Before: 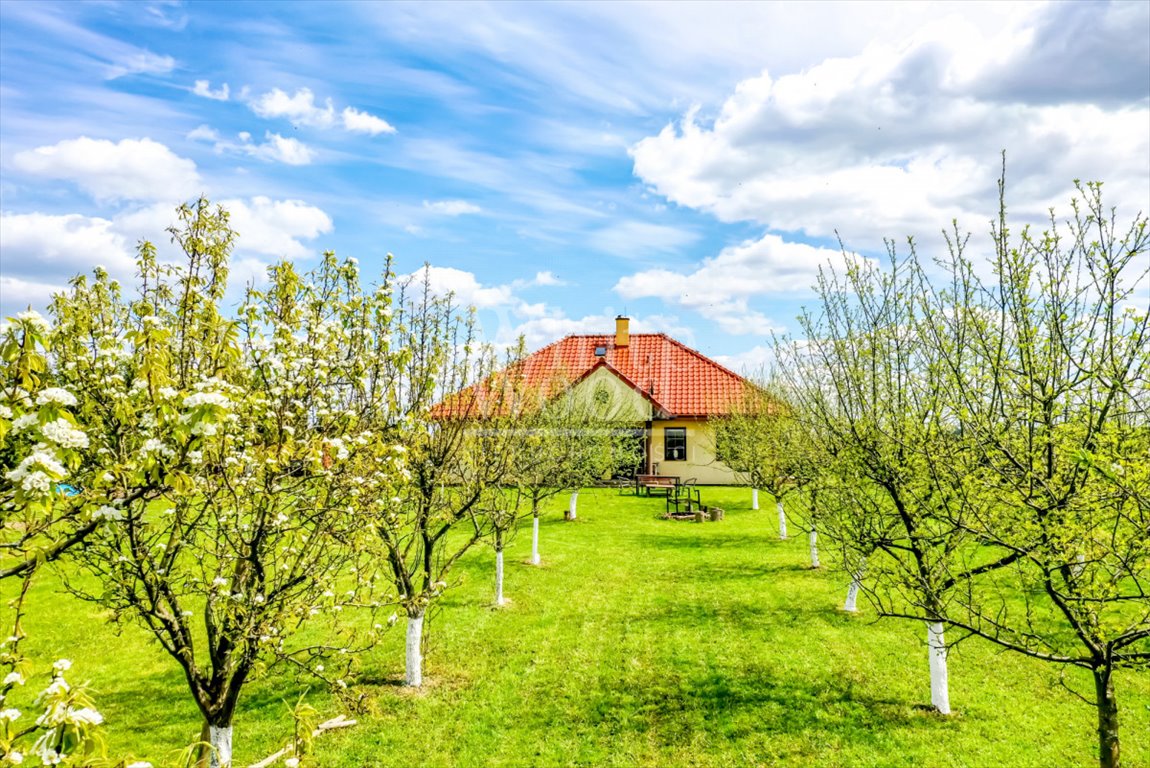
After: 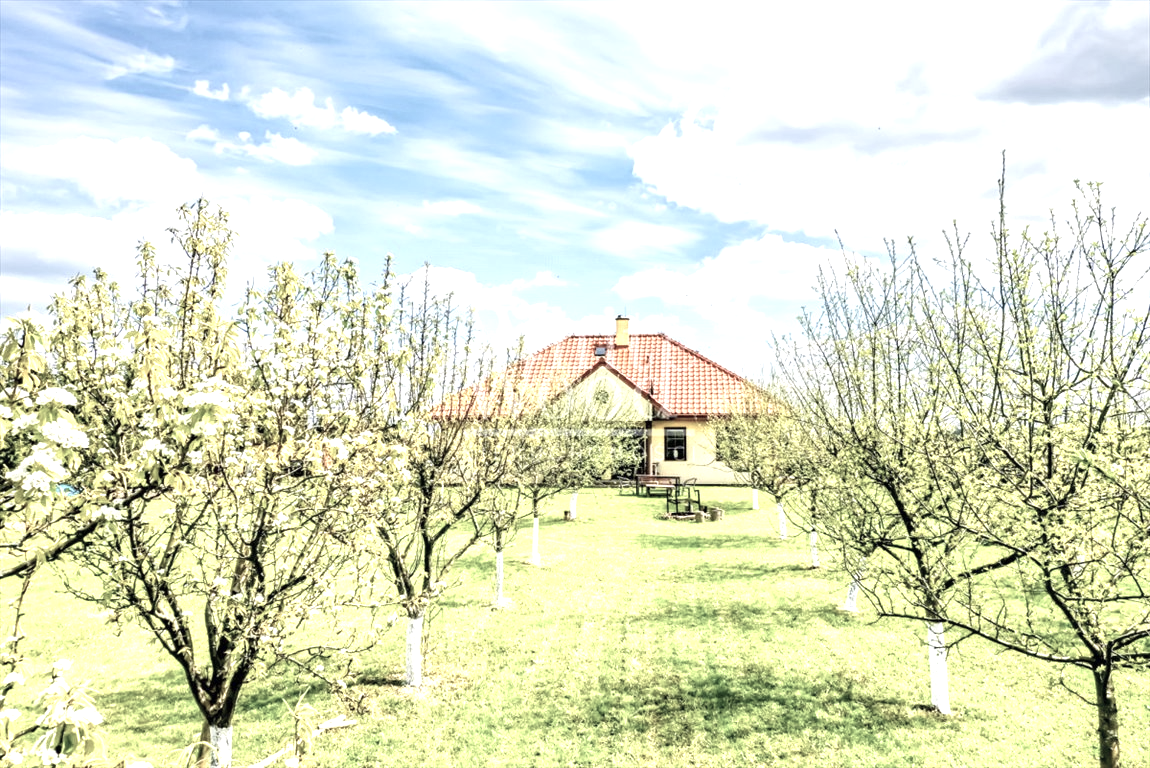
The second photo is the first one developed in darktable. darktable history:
exposure: exposure 0.656 EV, compensate highlight preservation false
color zones: curves: ch0 [(0, 0.6) (0.129, 0.585) (0.193, 0.596) (0.429, 0.5) (0.571, 0.5) (0.714, 0.5) (0.857, 0.5) (1, 0.6)]; ch1 [(0, 0.453) (0.112, 0.245) (0.213, 0.252) (0.429, 0.233) (0.571, 0.231) (0.683, 0.242) (0.857, 0.296) (1, 0.453)]
